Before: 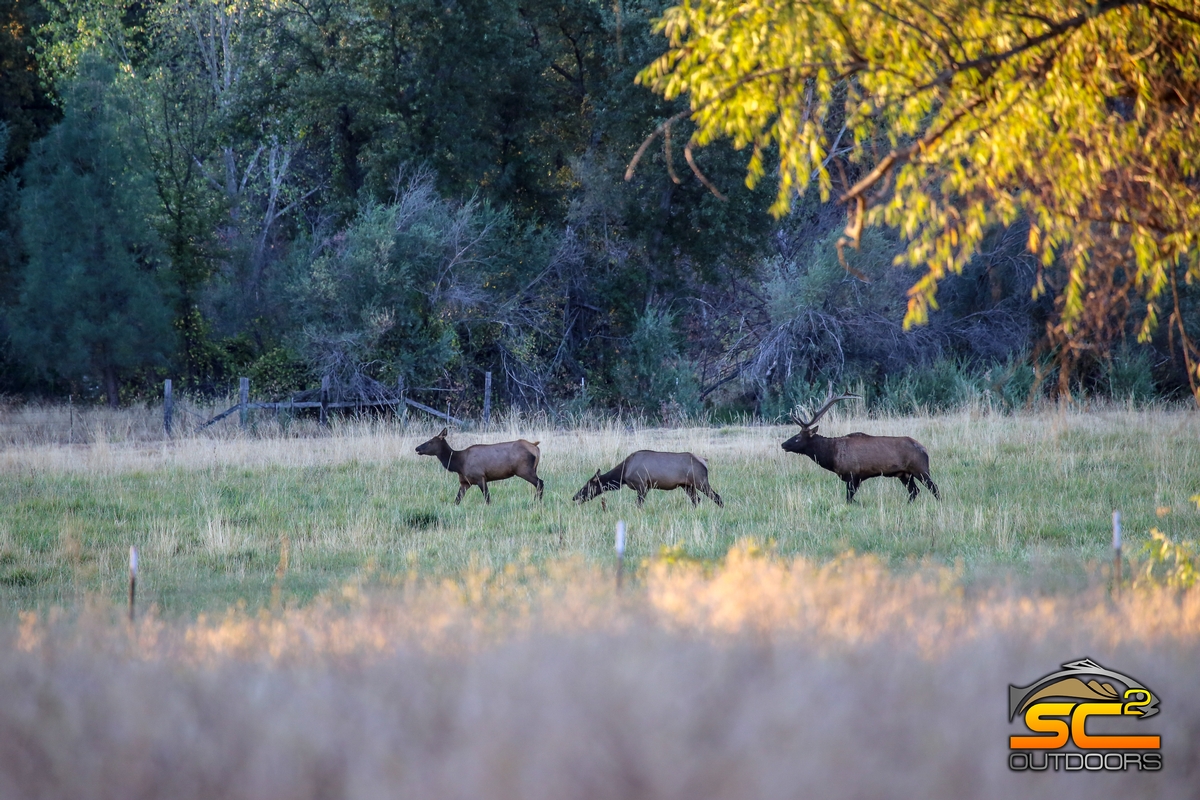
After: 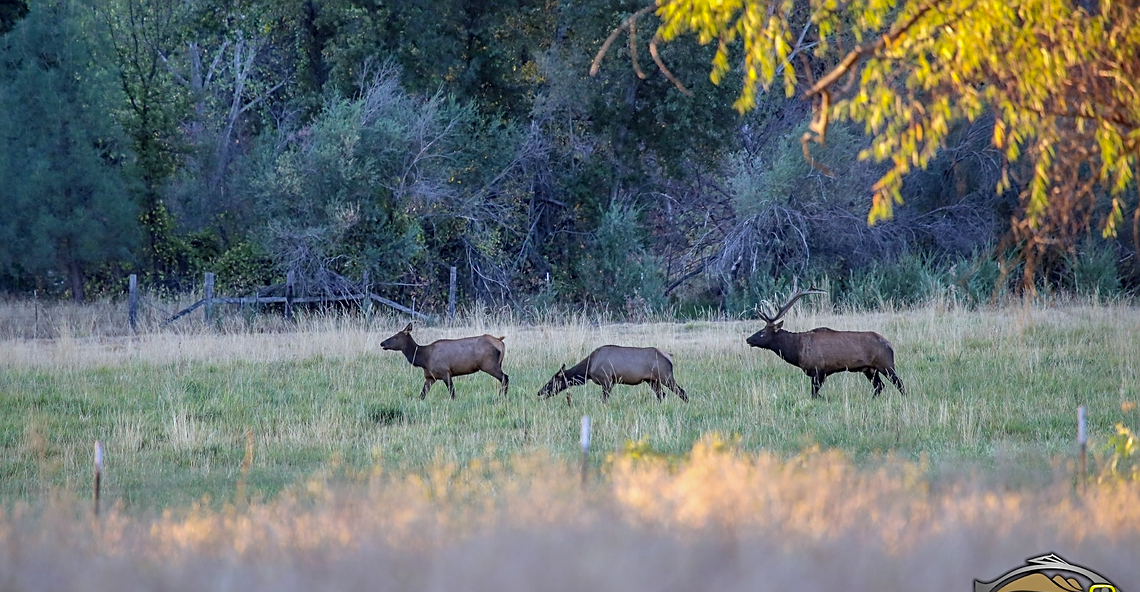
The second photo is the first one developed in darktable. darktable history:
crop and rotate: left 2.991%, top 13.302%, right 1.981%, bottom 12.636%
sharpen: on, module defaults
shadows and highlights: on, module defaults
